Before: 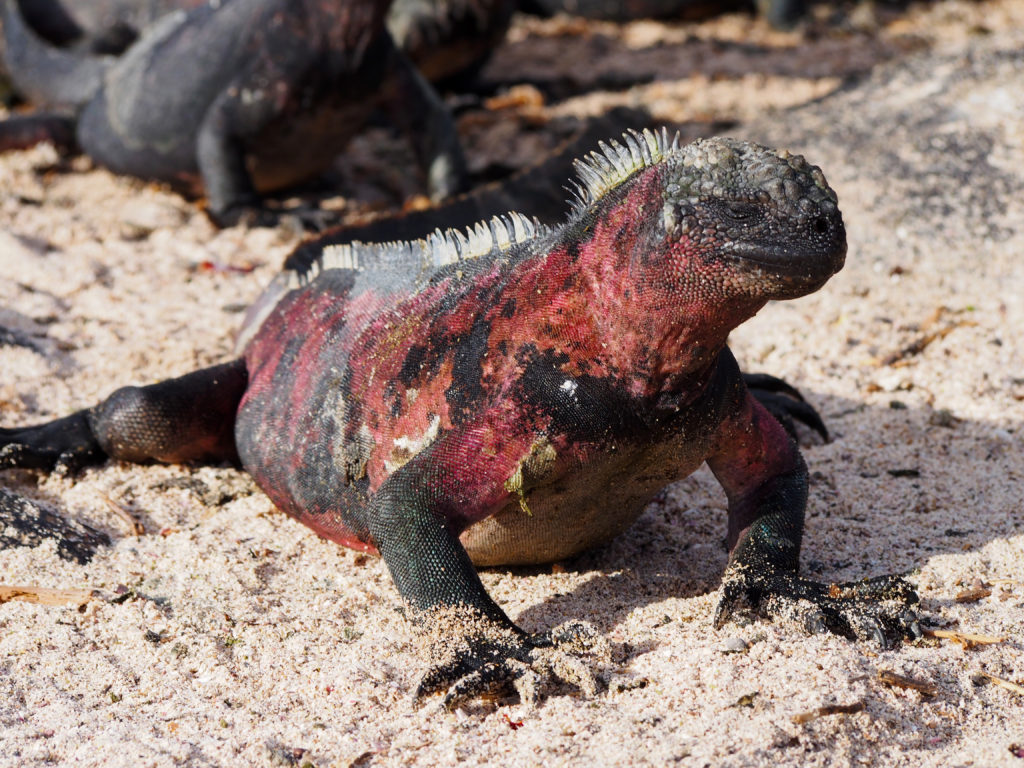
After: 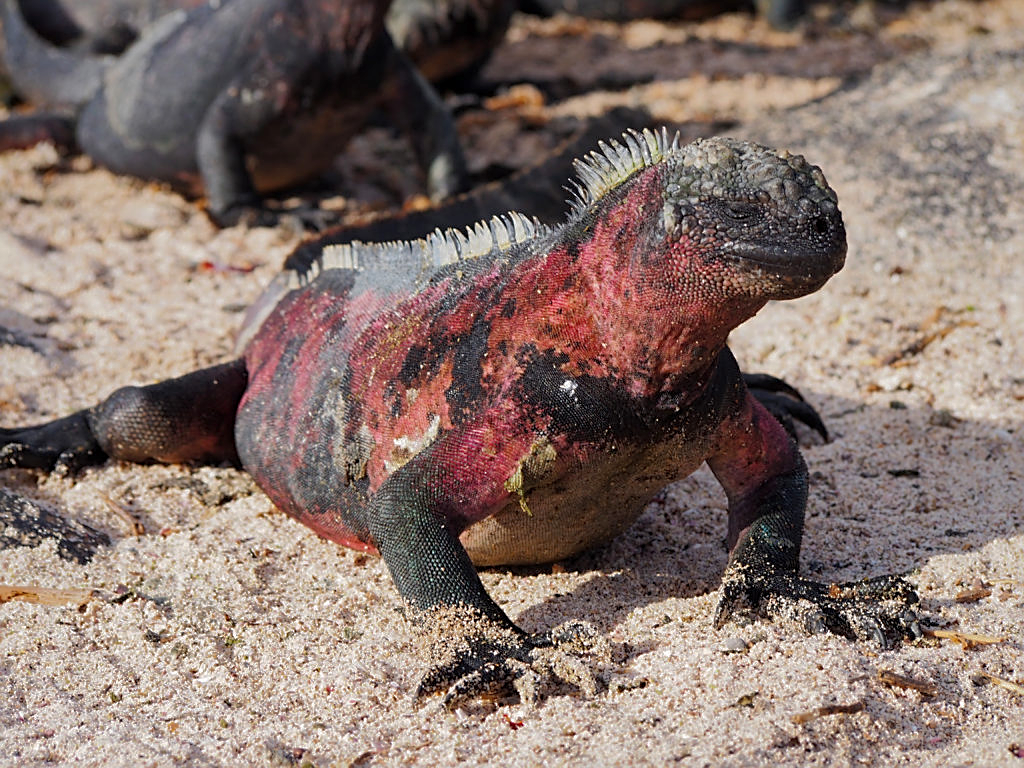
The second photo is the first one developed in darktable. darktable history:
sharpen: on, module defaults
shadows and highlights: shadows 40, highlights -60
